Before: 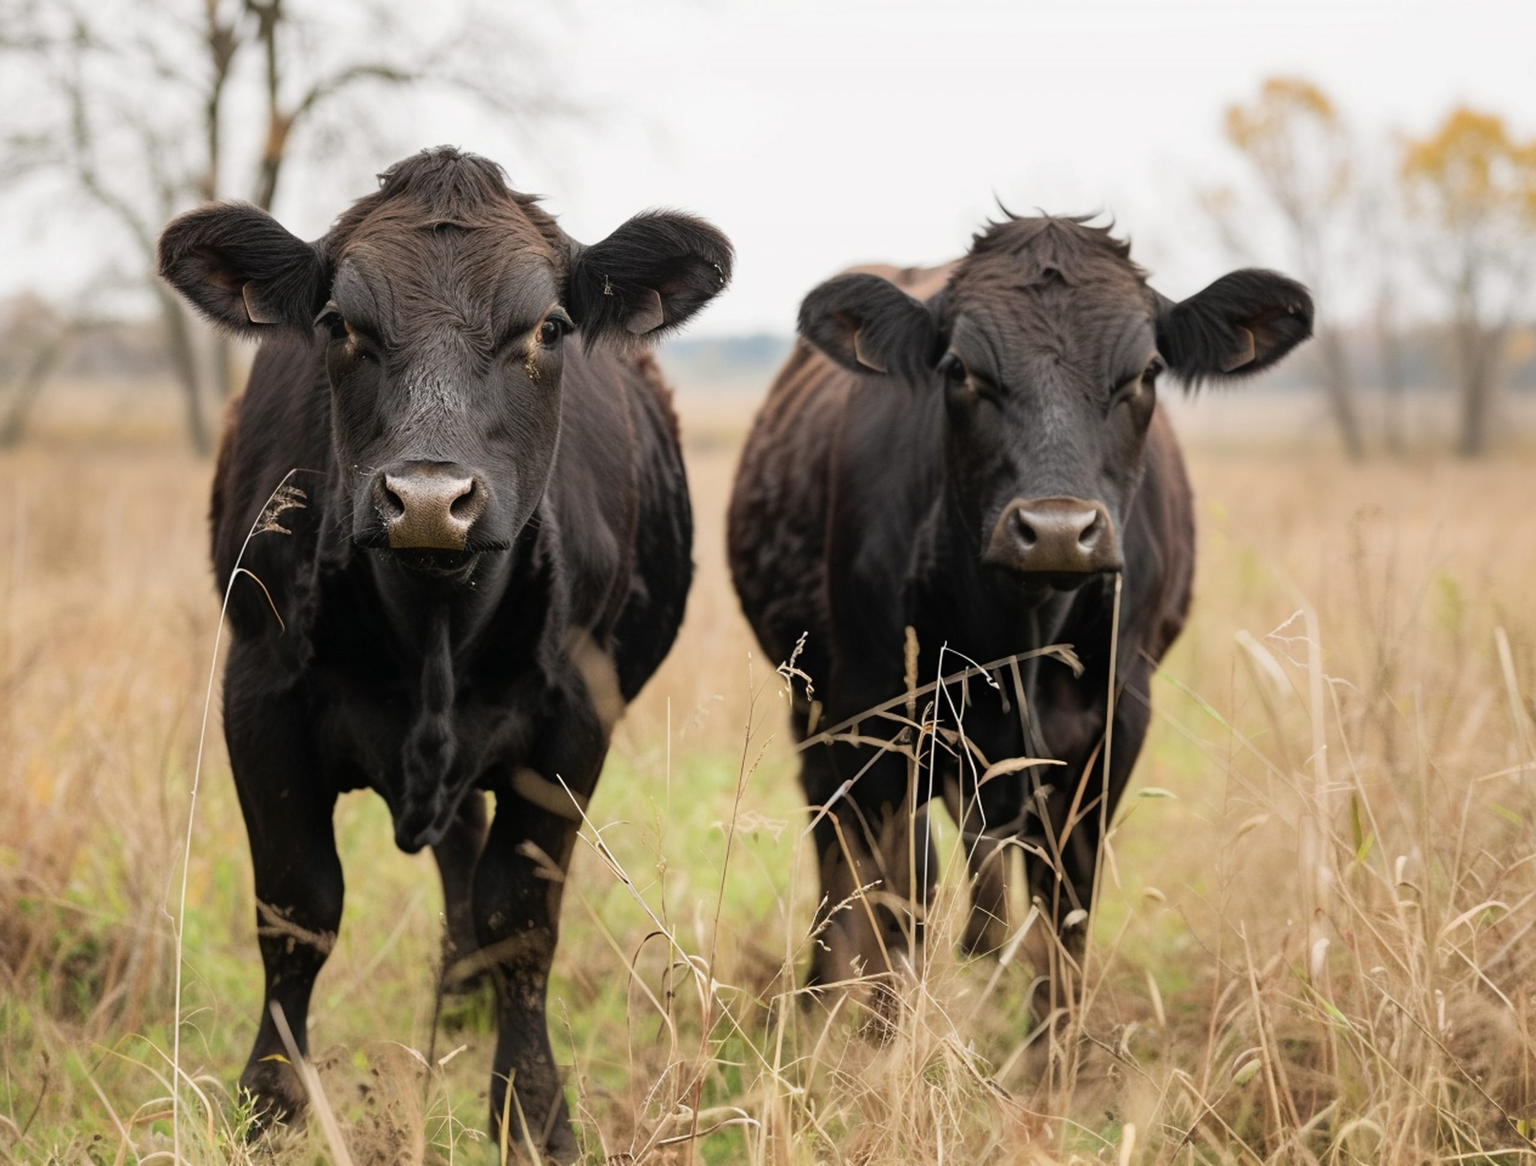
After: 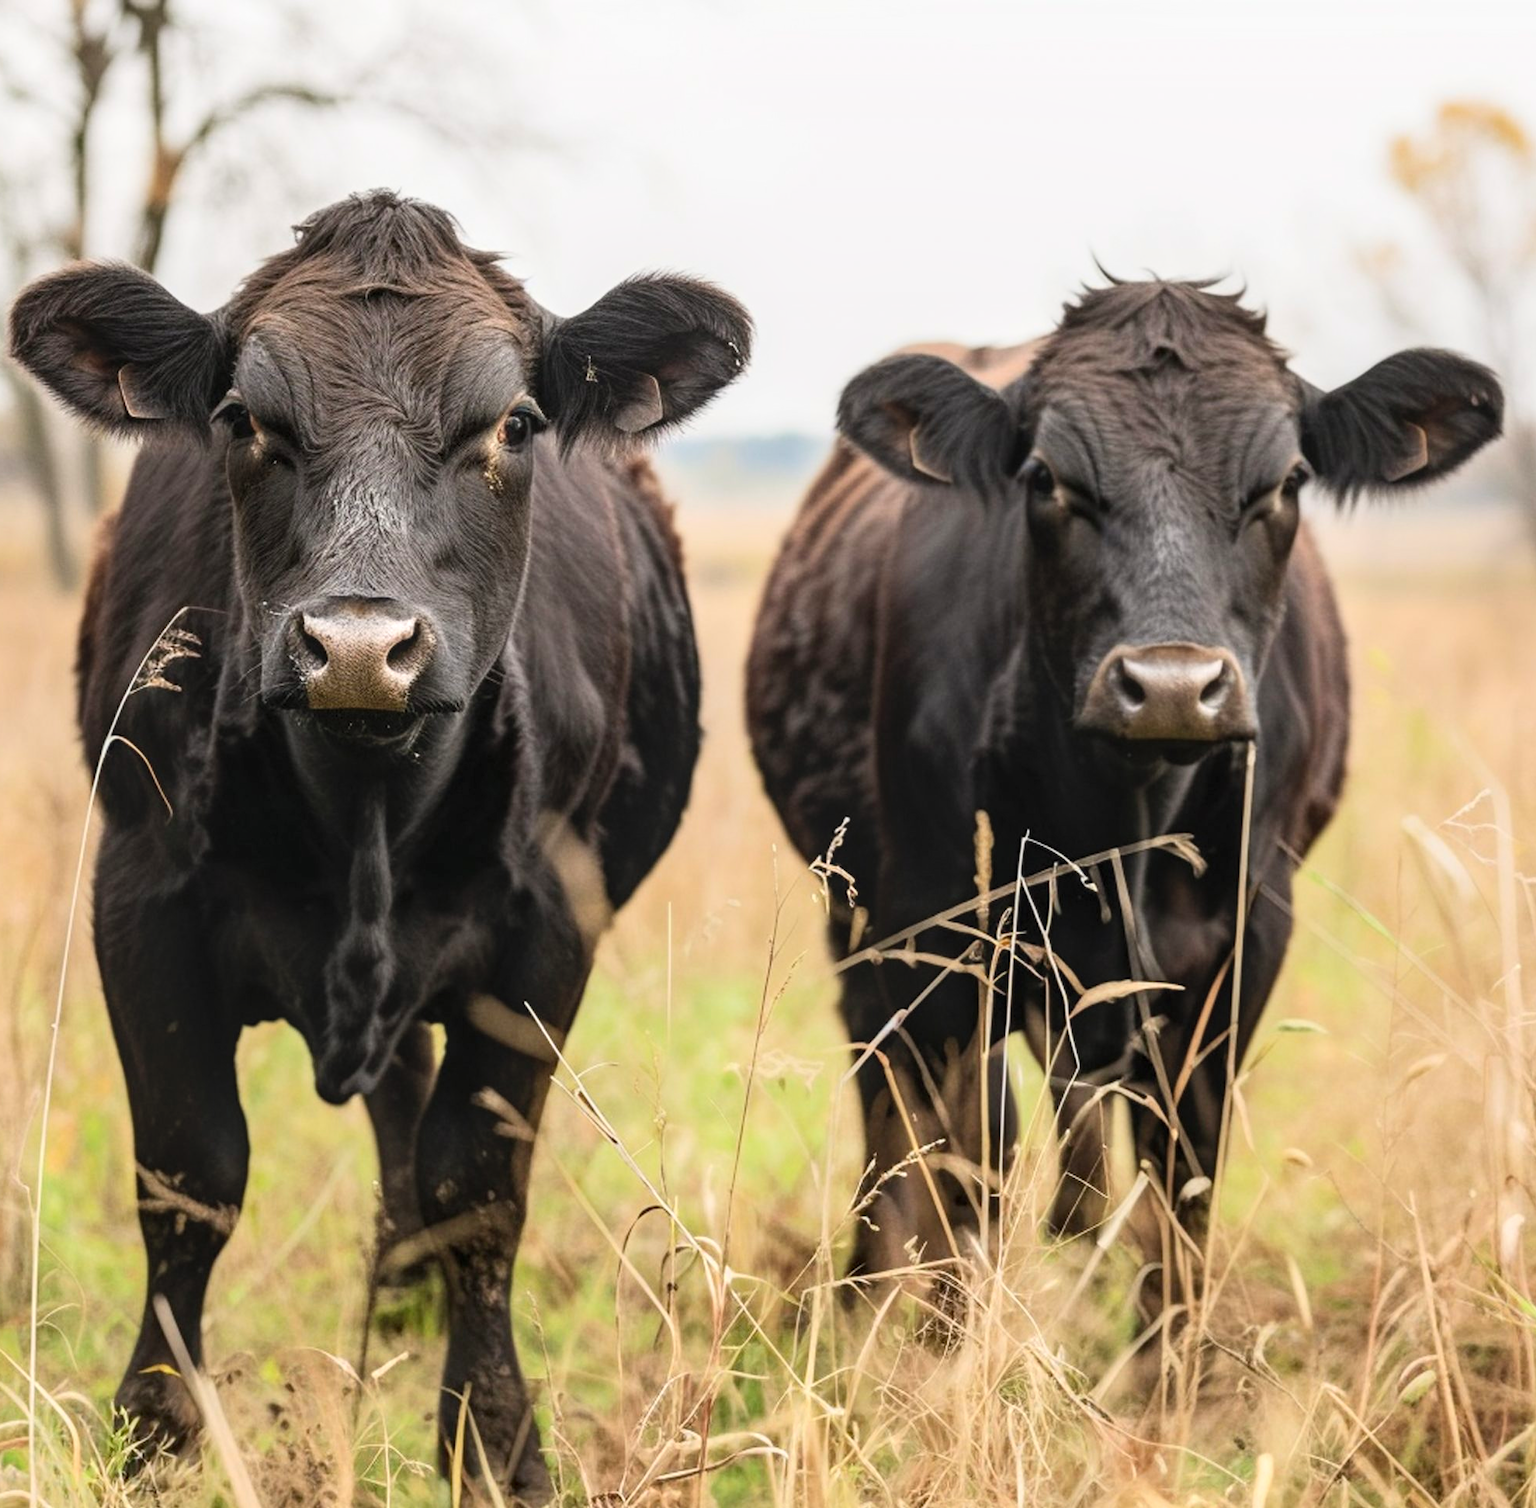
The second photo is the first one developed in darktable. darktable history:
crop: left 9.874%, right 12.784%
contrast brightness saturation: contrast 0.201, brightness 0.165, saturation 0.217
local contrast: on, module defaults
